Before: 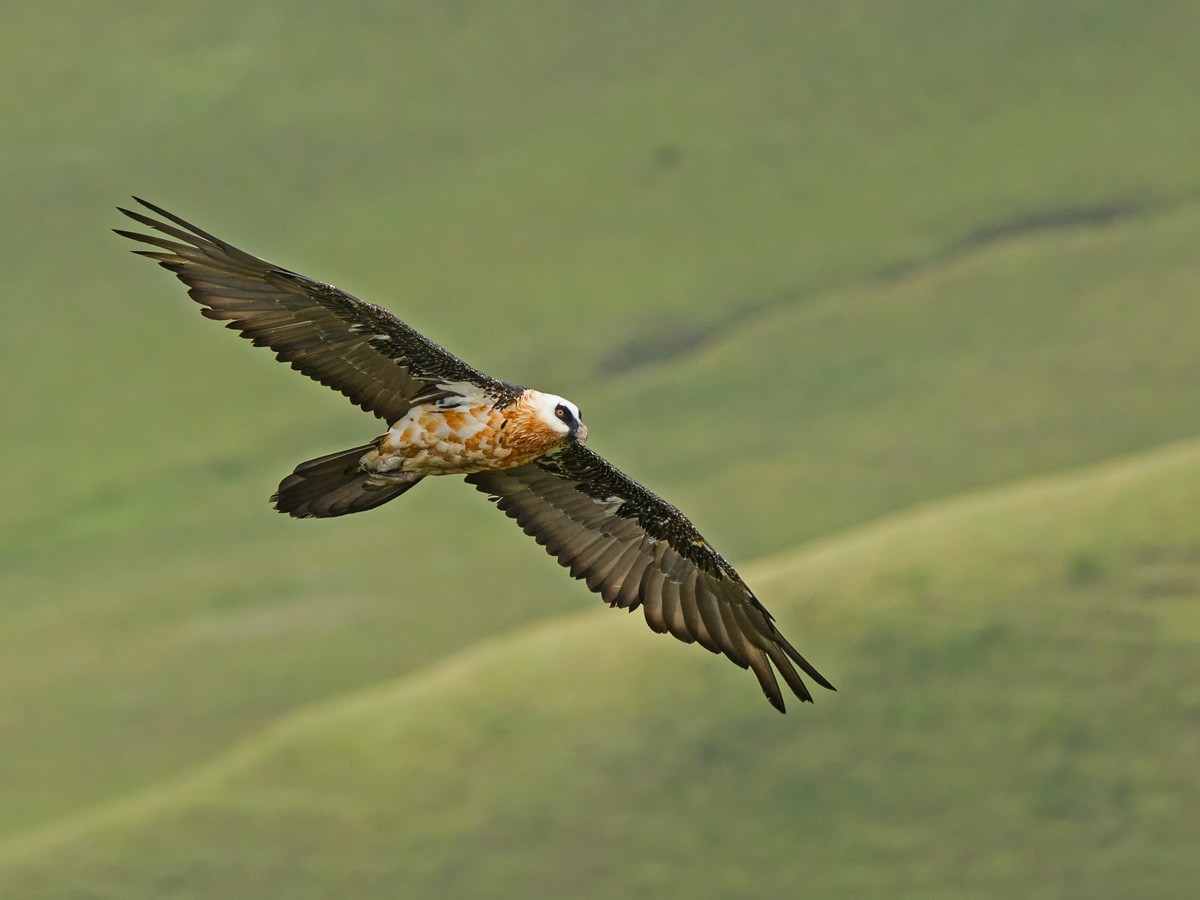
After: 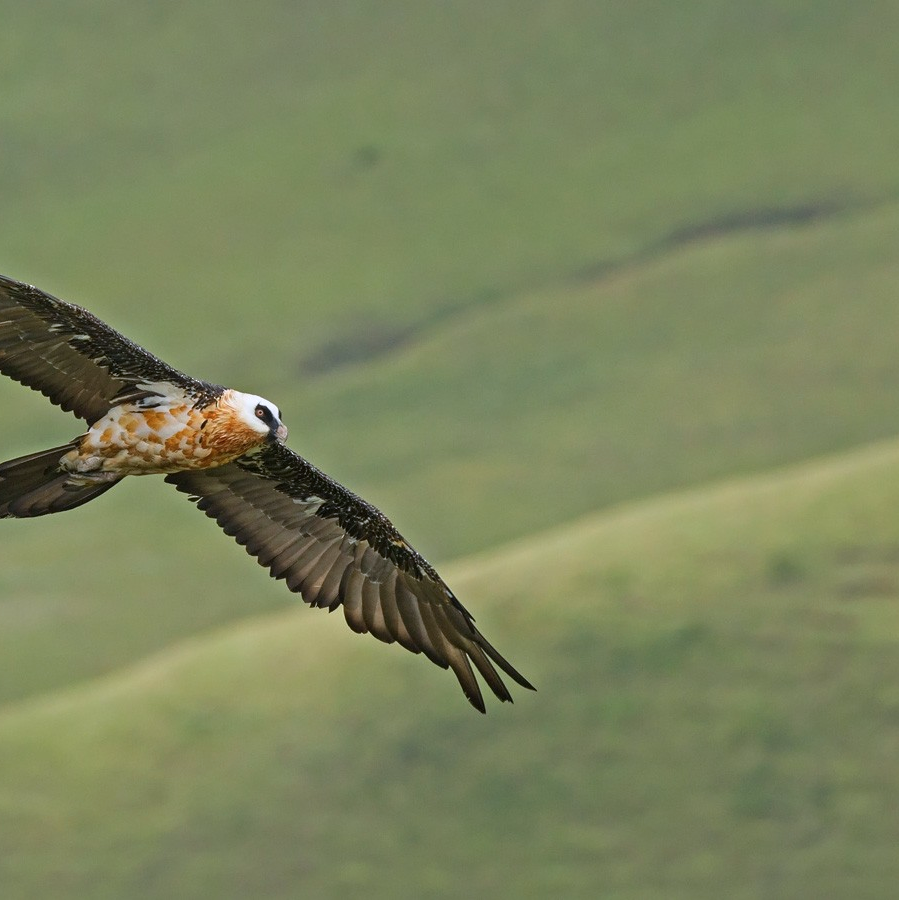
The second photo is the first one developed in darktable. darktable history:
crop and rotate: left 25.063%
color calibration: illuminant as shot in camera, x 0.358, y 0.373, temperature 4628.91 K
